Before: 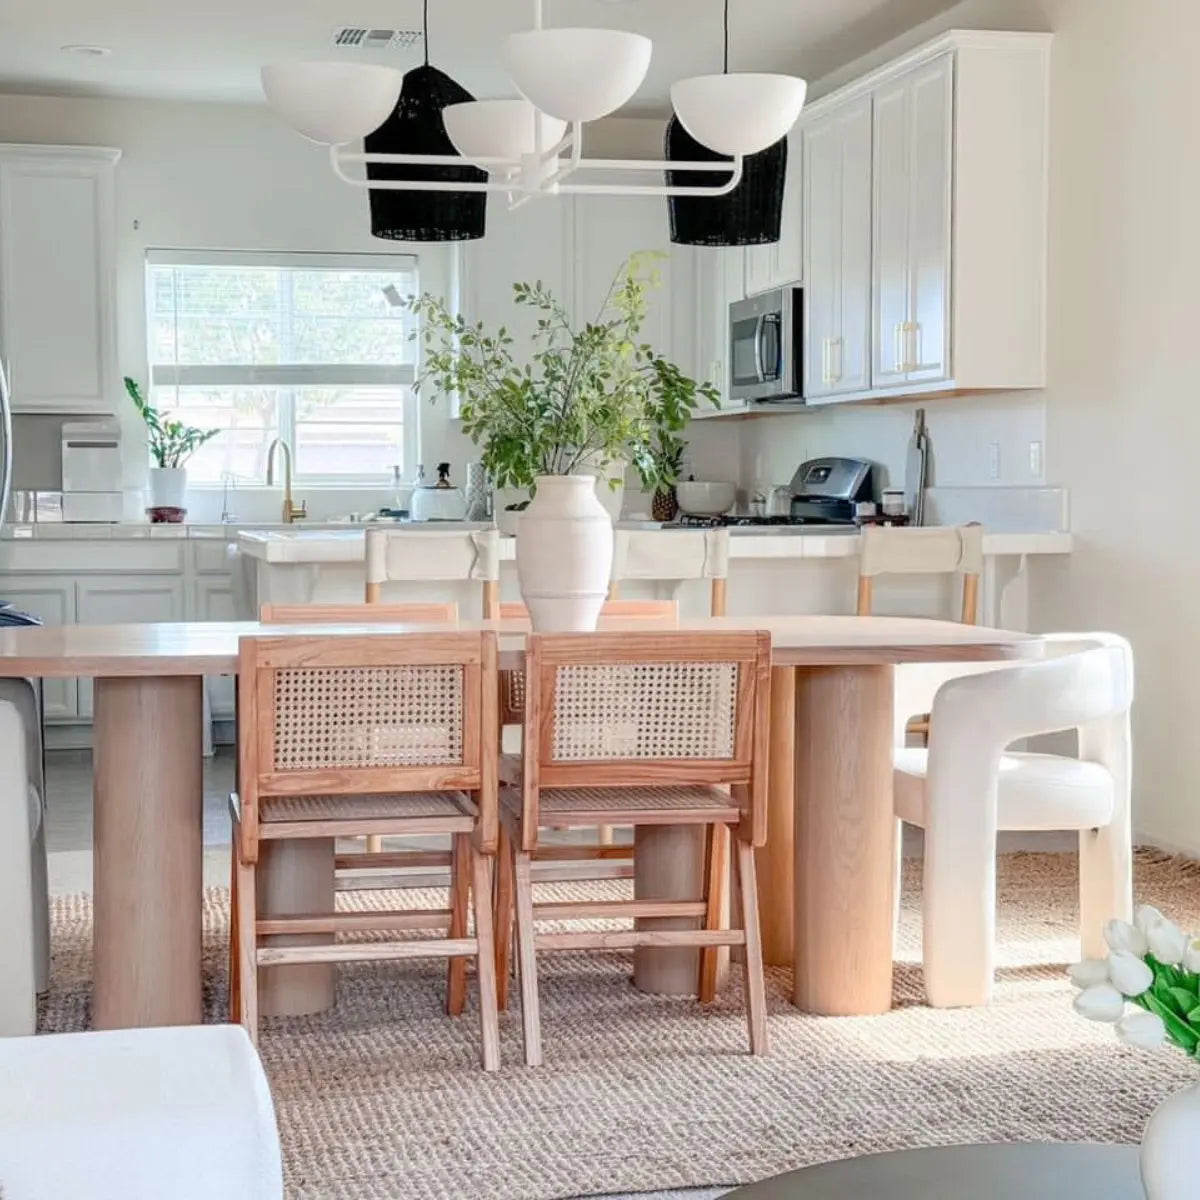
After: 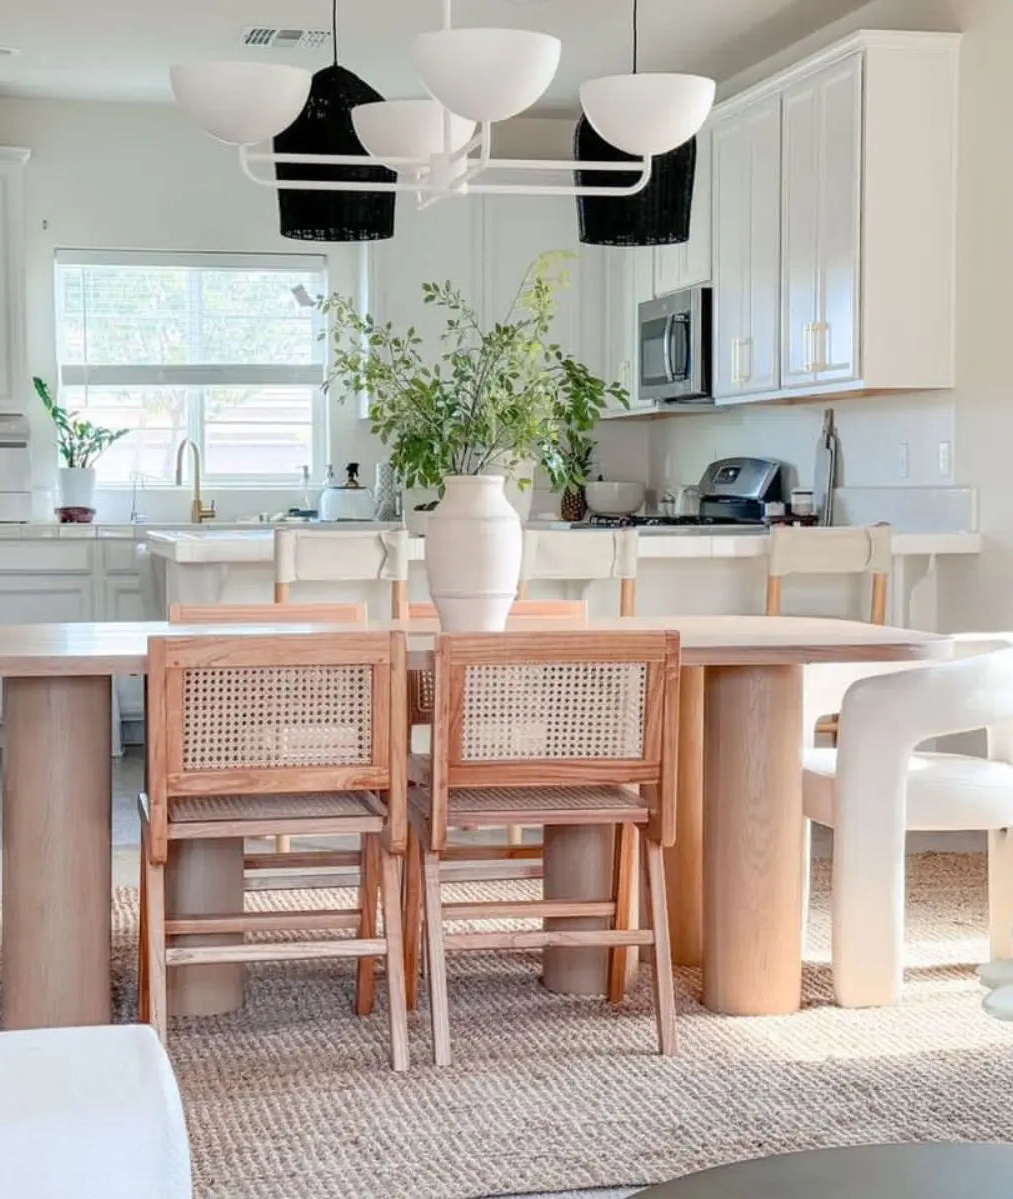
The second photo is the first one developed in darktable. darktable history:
crop: left 7.666%, right 7.848%
